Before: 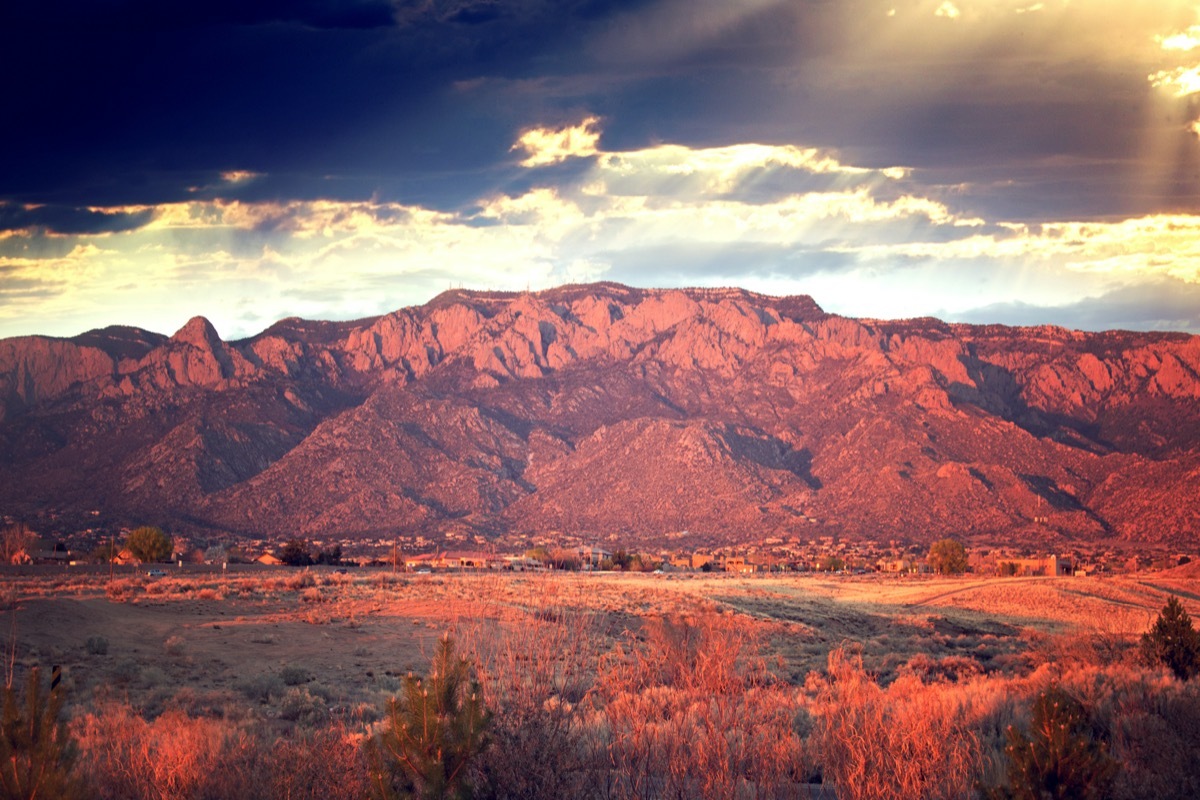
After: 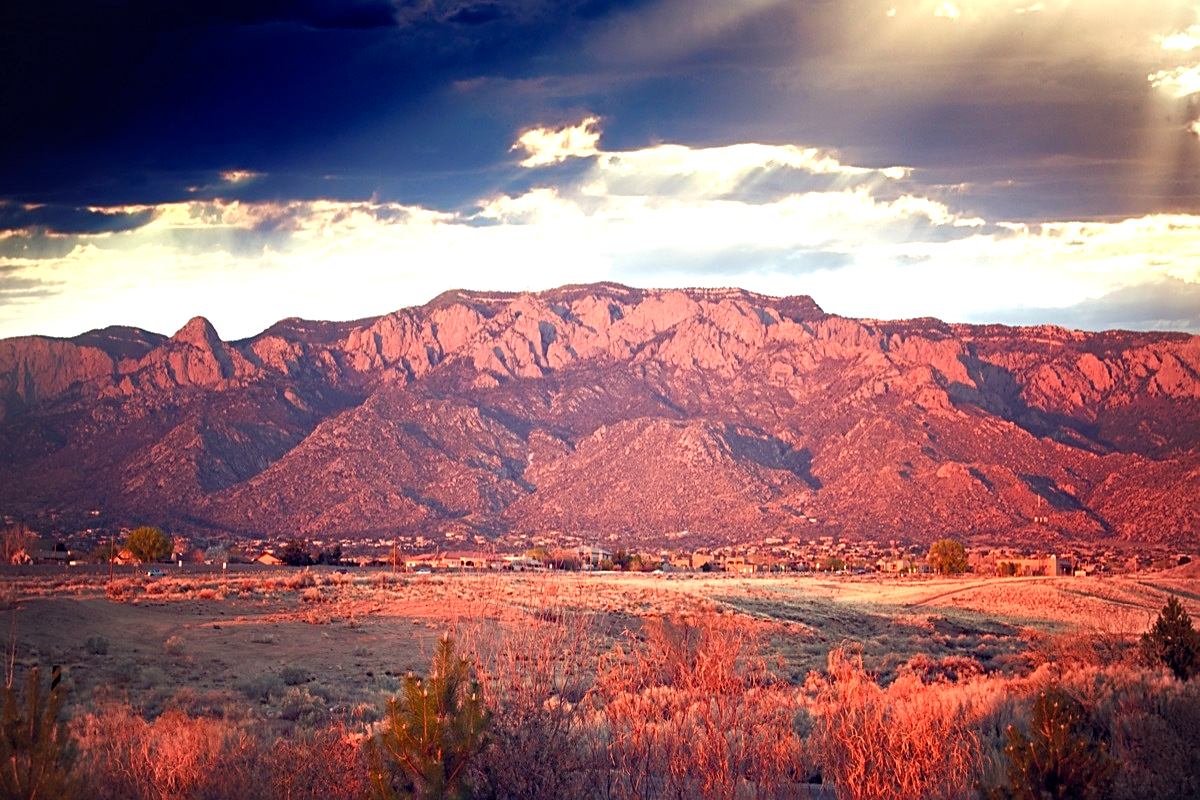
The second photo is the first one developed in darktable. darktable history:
sharpen: on, module defaults
color balance rgb: perceptual saturation grading › global saturation 20%, perceptual saturation grading › highlights -49.603%, perceptual saturation grading › shadows 25.447%, perceptual brilliance grading › global brilliance 11.981%
vignetting: fall-off radius 82.3%, saturation -0.641
